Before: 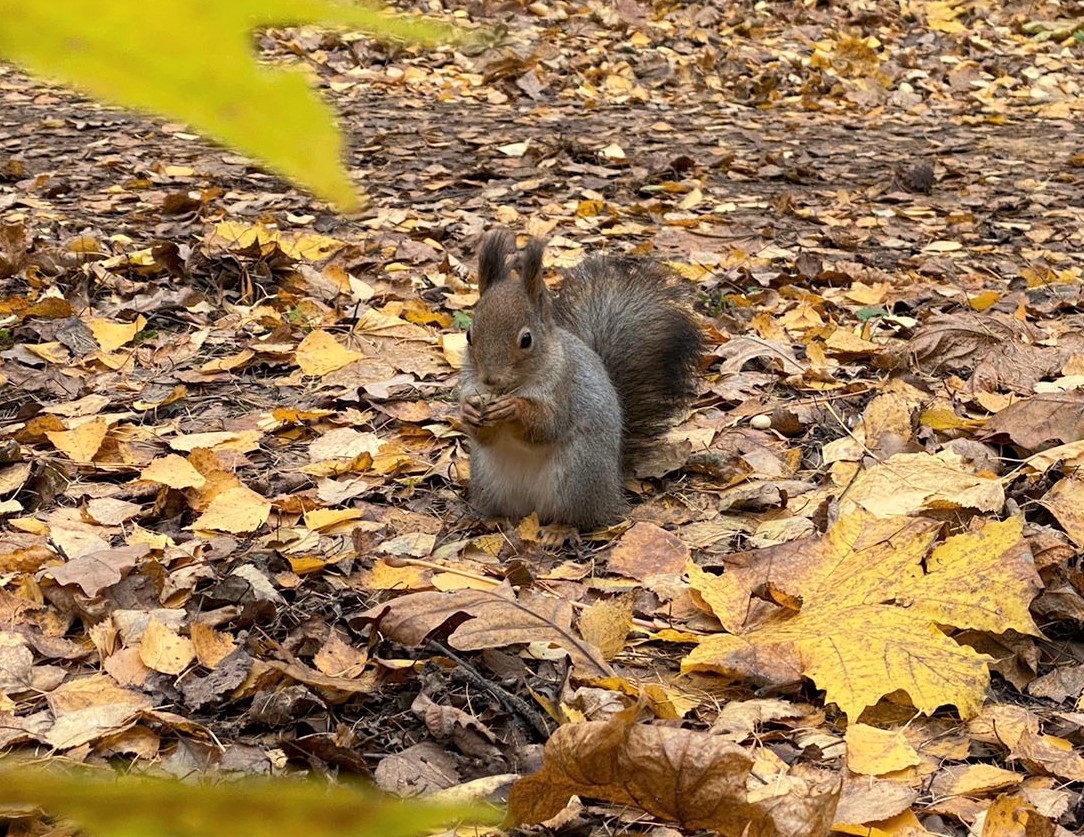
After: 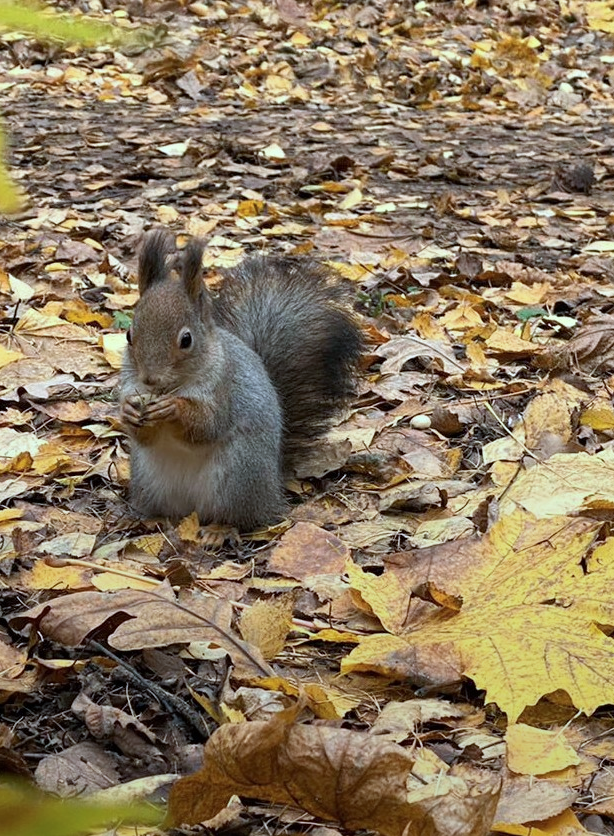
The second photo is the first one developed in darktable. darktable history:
crop: left 31.458%, top 0%, right 11.876%
graduated density: rotation -180°, offset 24.95
color calibration: illuminant F (fluorescent), F source F9 (Cool White Deluxe 4150 K) – high CRI, x 0.374, y 0.373, temperature 4158.34 K
